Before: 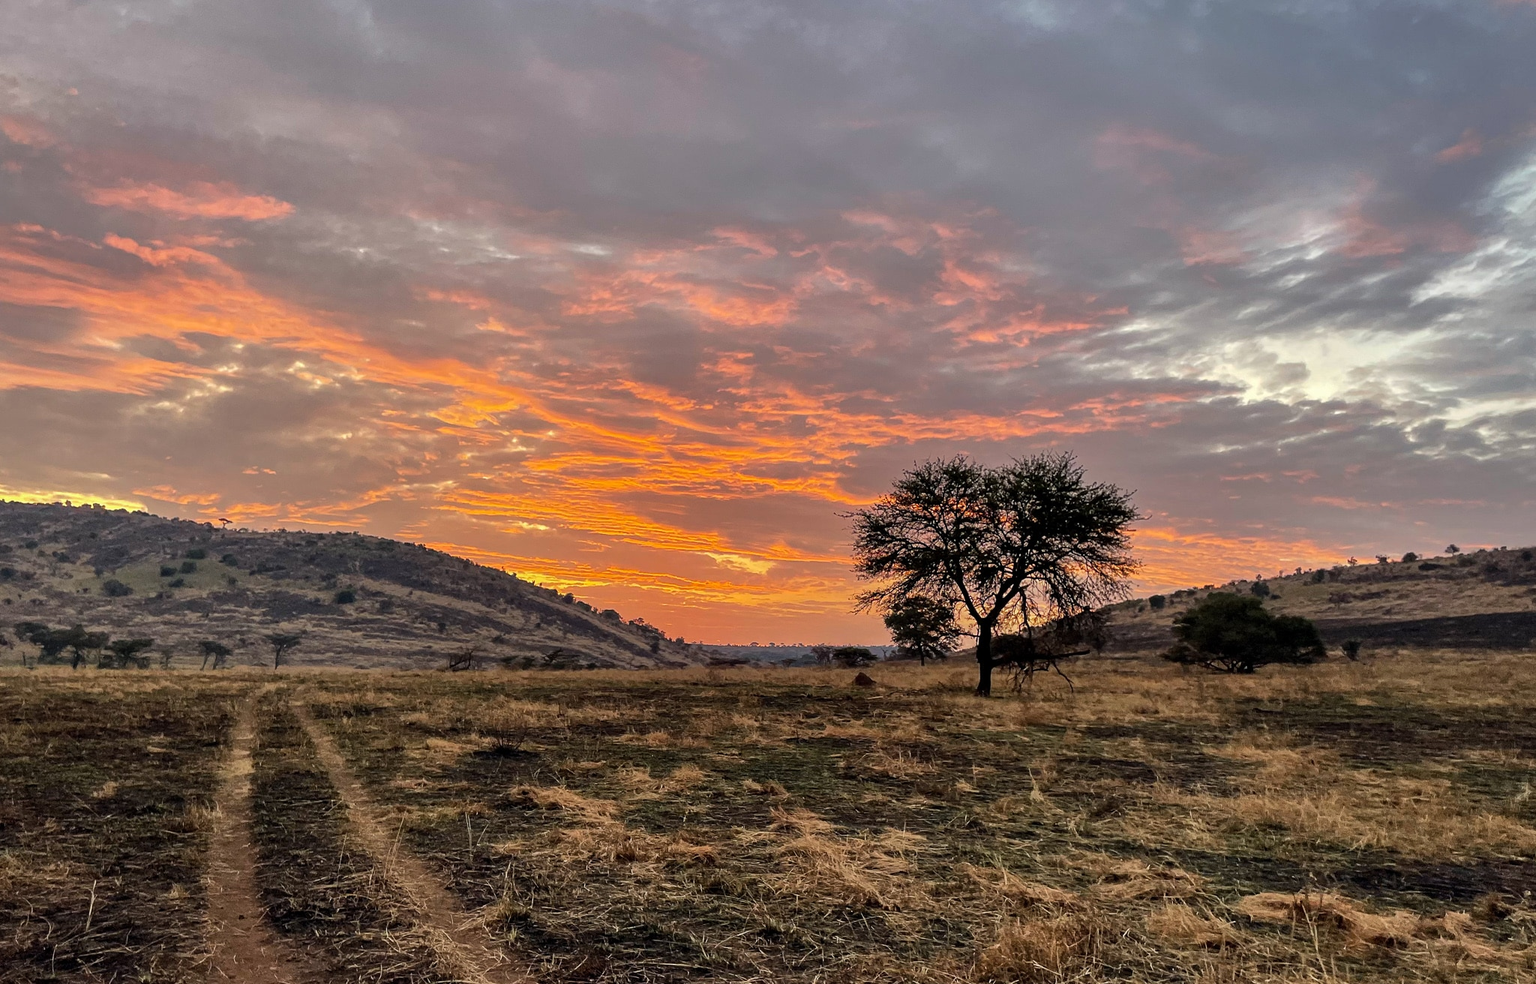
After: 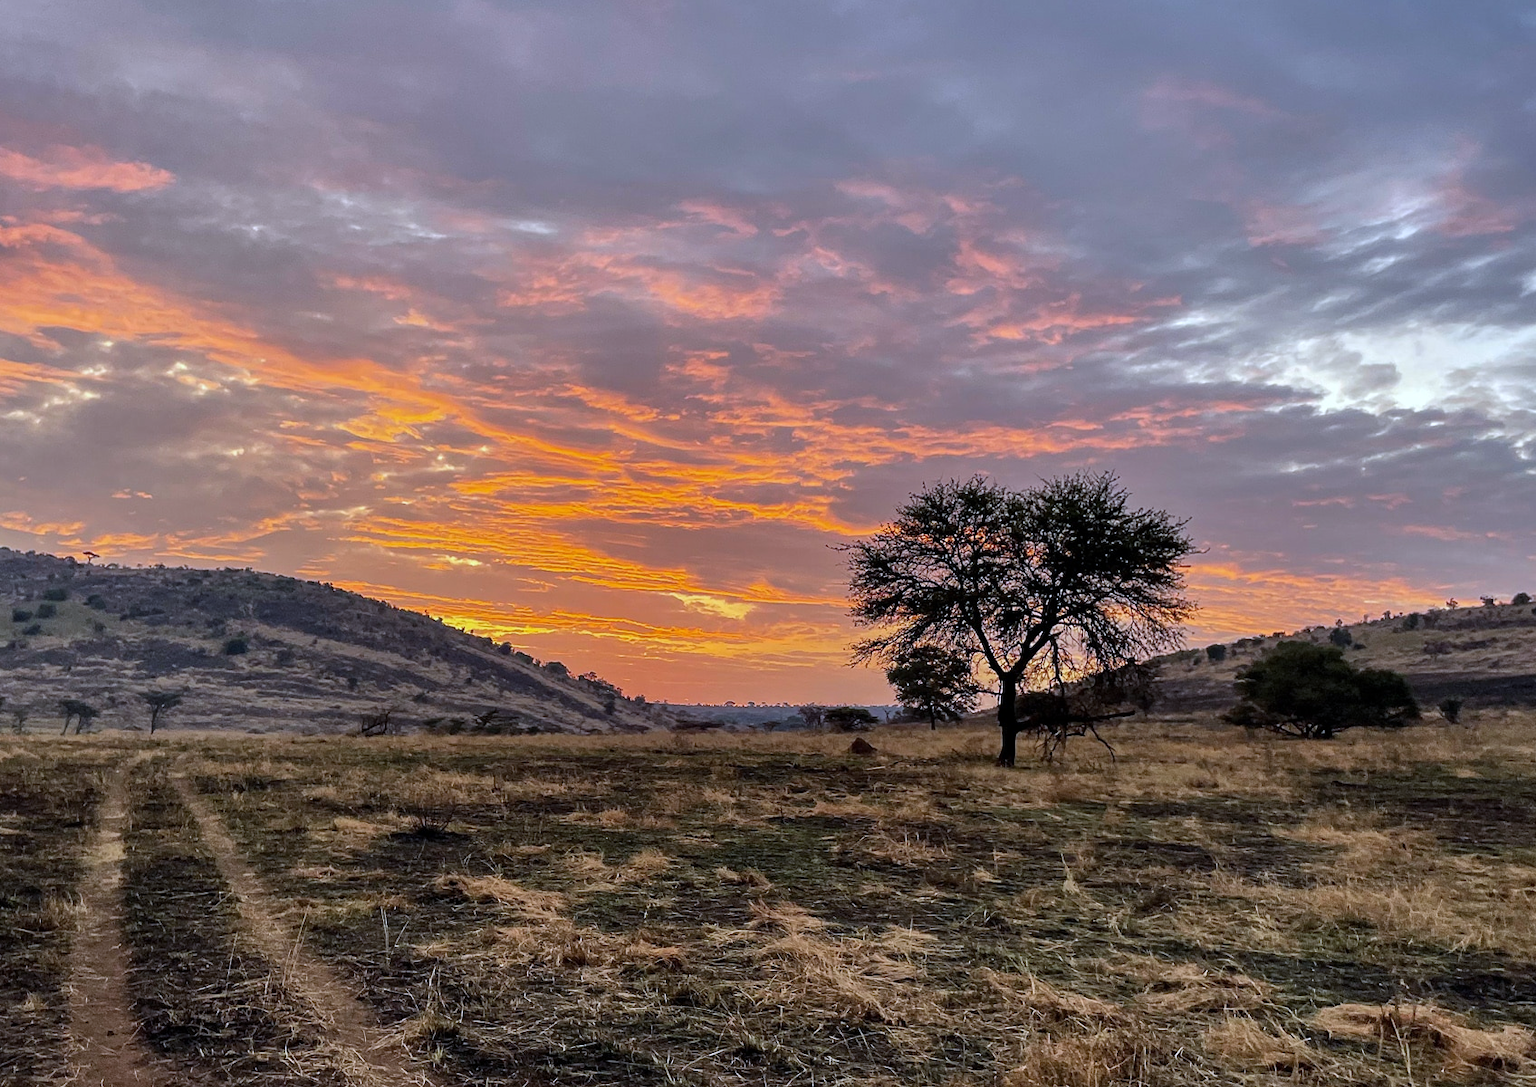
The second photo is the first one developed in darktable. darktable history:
white balance: red 0.948, green 1.02, blue 1.176
crop: left 9.807%, top 6.259%, right 7.334%, bottom 2.177%
